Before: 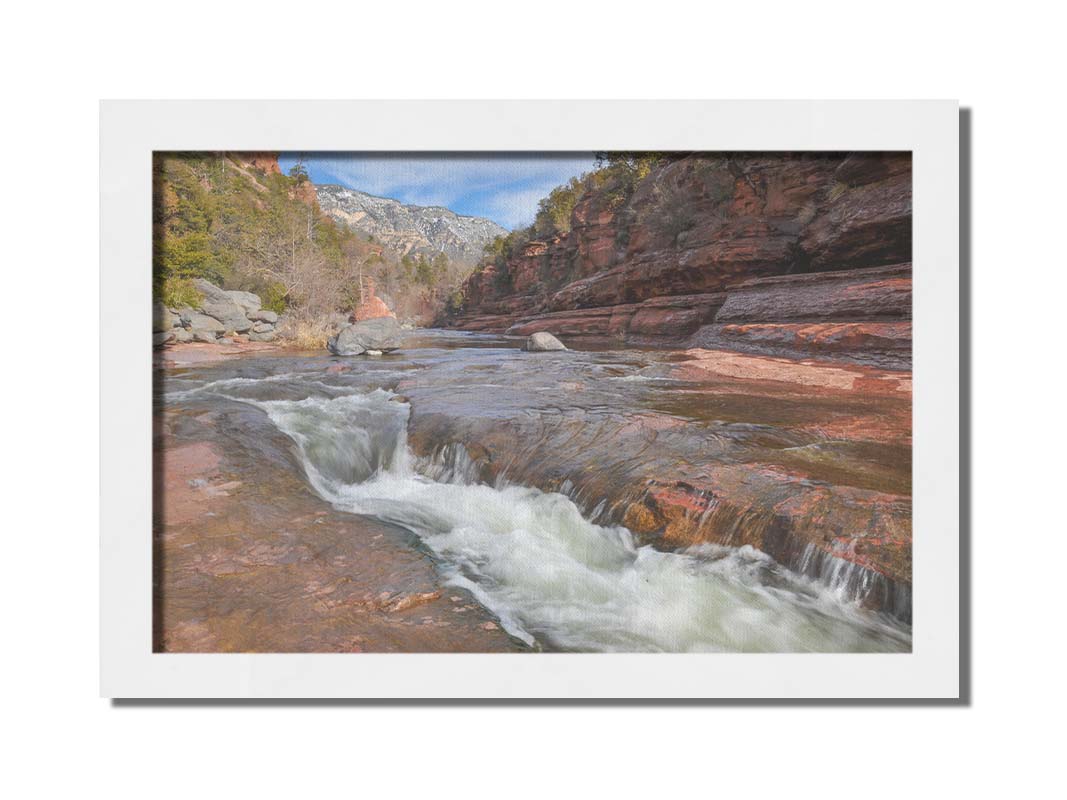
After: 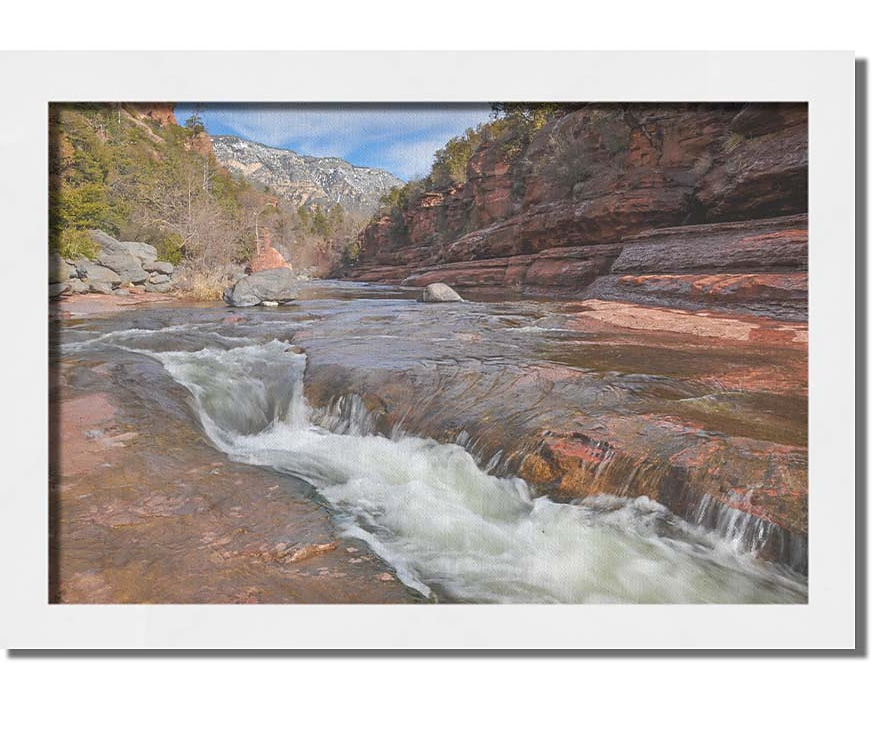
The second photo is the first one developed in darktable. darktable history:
sharpen: radius 1.573, amount 0.376, threshold 1.237
crop: left 9.815%, top 6.23%, right 7.203%, bottom 2.368%
